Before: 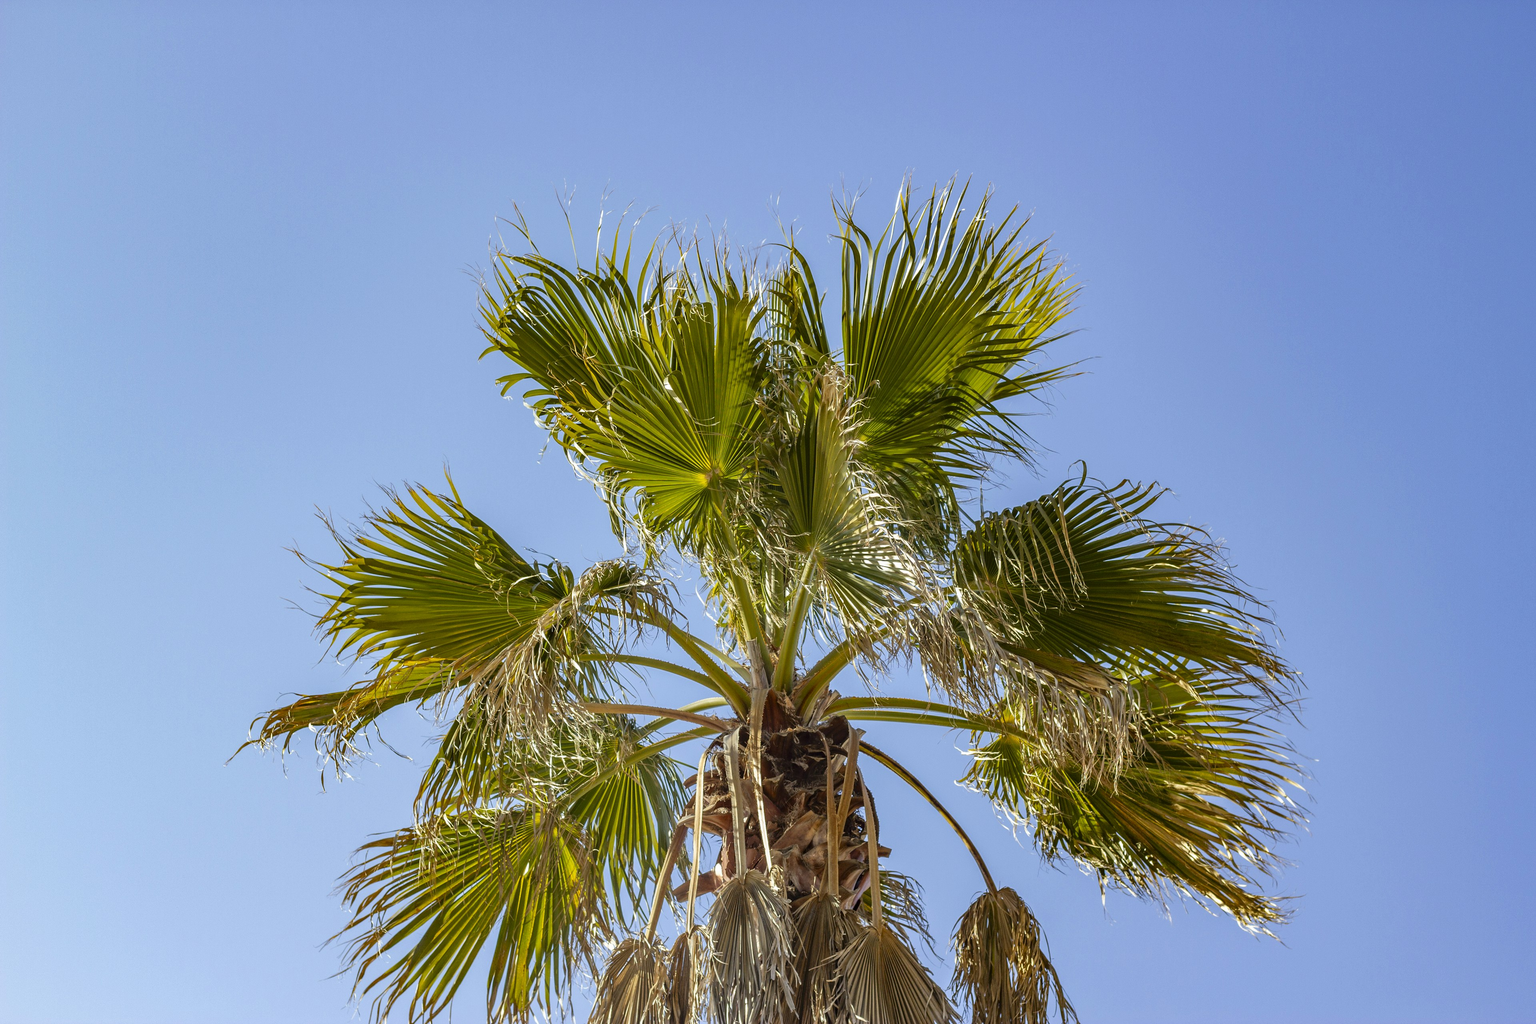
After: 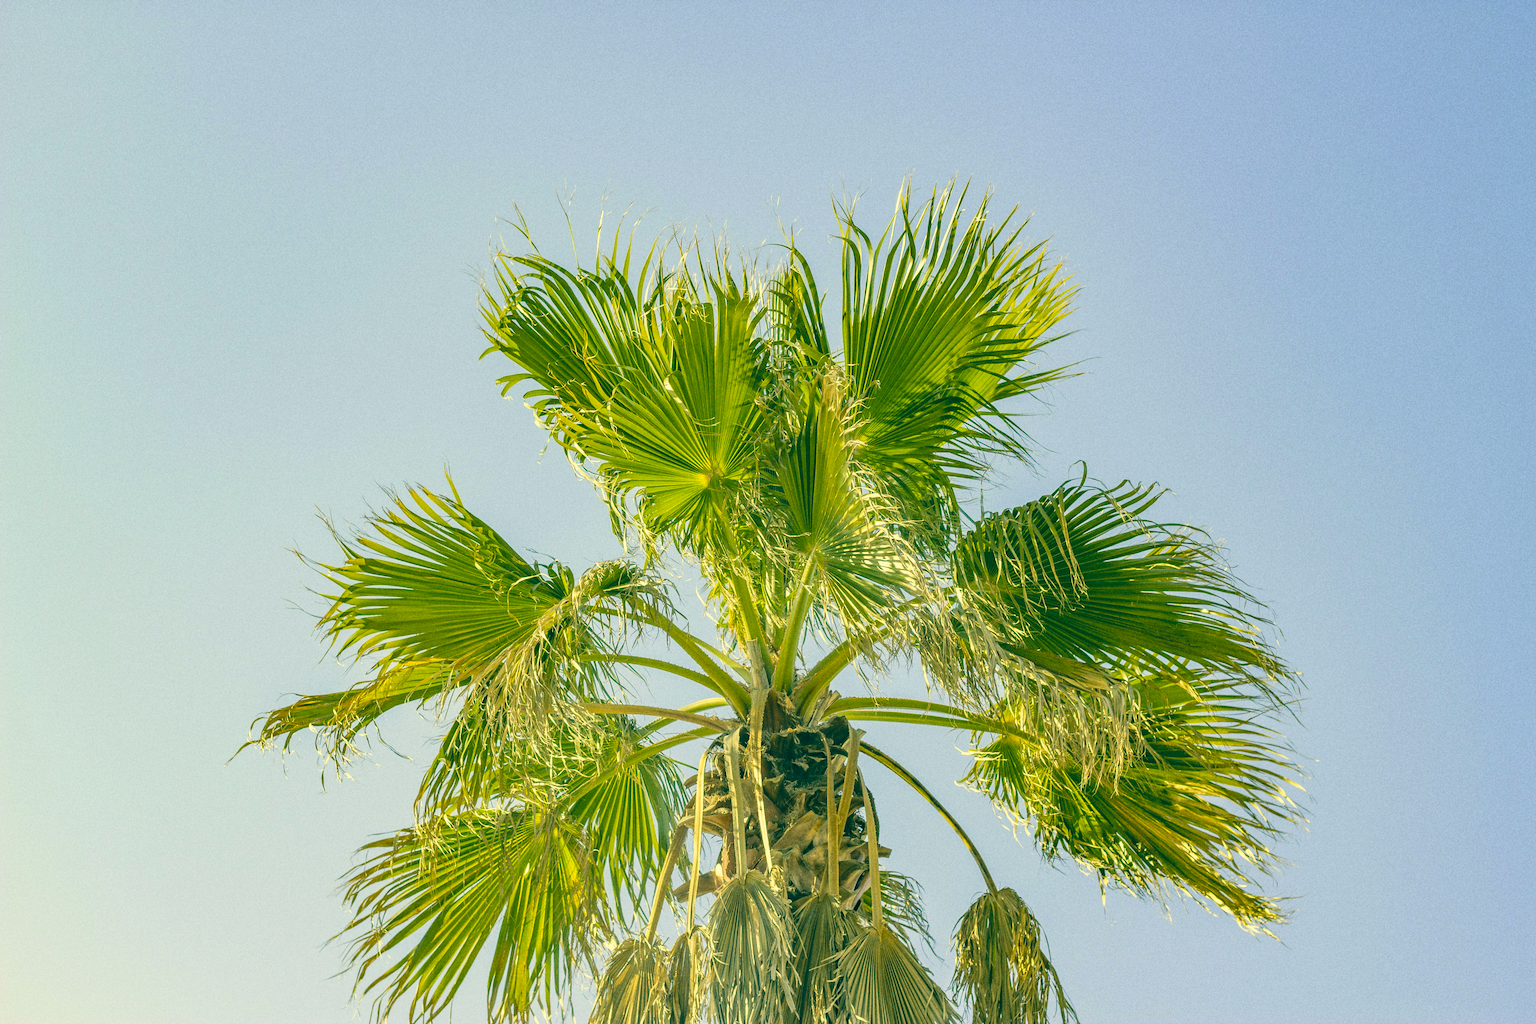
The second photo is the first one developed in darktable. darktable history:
grain: on, module defaults
contrast brightness saturation: contrast 0.1, brightness 0.3, saturation 0.14
color correction: highlights a* 1.83, highlights b* 34.02, shadows a* -36.68, shadows b* -5.48
